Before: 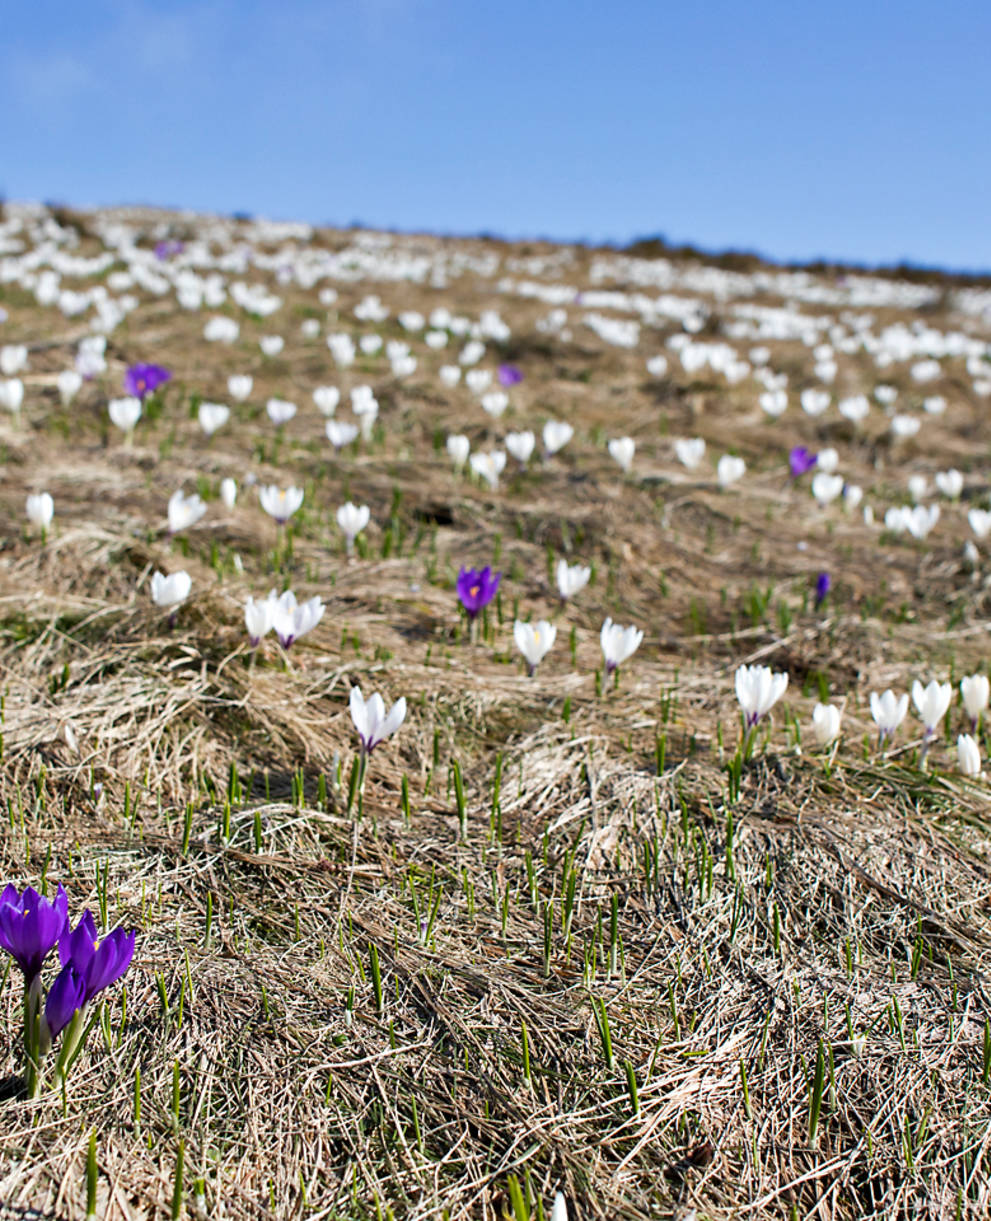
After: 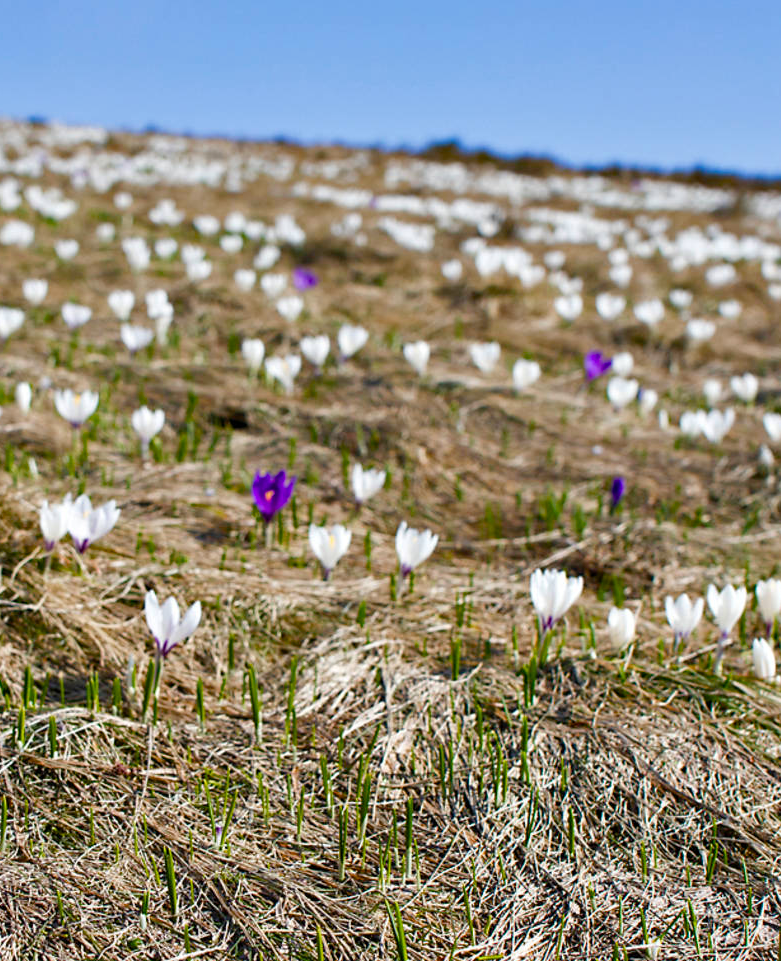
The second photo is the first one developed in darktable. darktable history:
crop and rotate: left 20.74%, top 7.912%, right 0.375%, bottom 13.378%
color balance rgb: perceptual saturation grading › global saturation 20%, perceptual saturation grading › highlights -25%, perceptual saturation grading › shadows 50%
